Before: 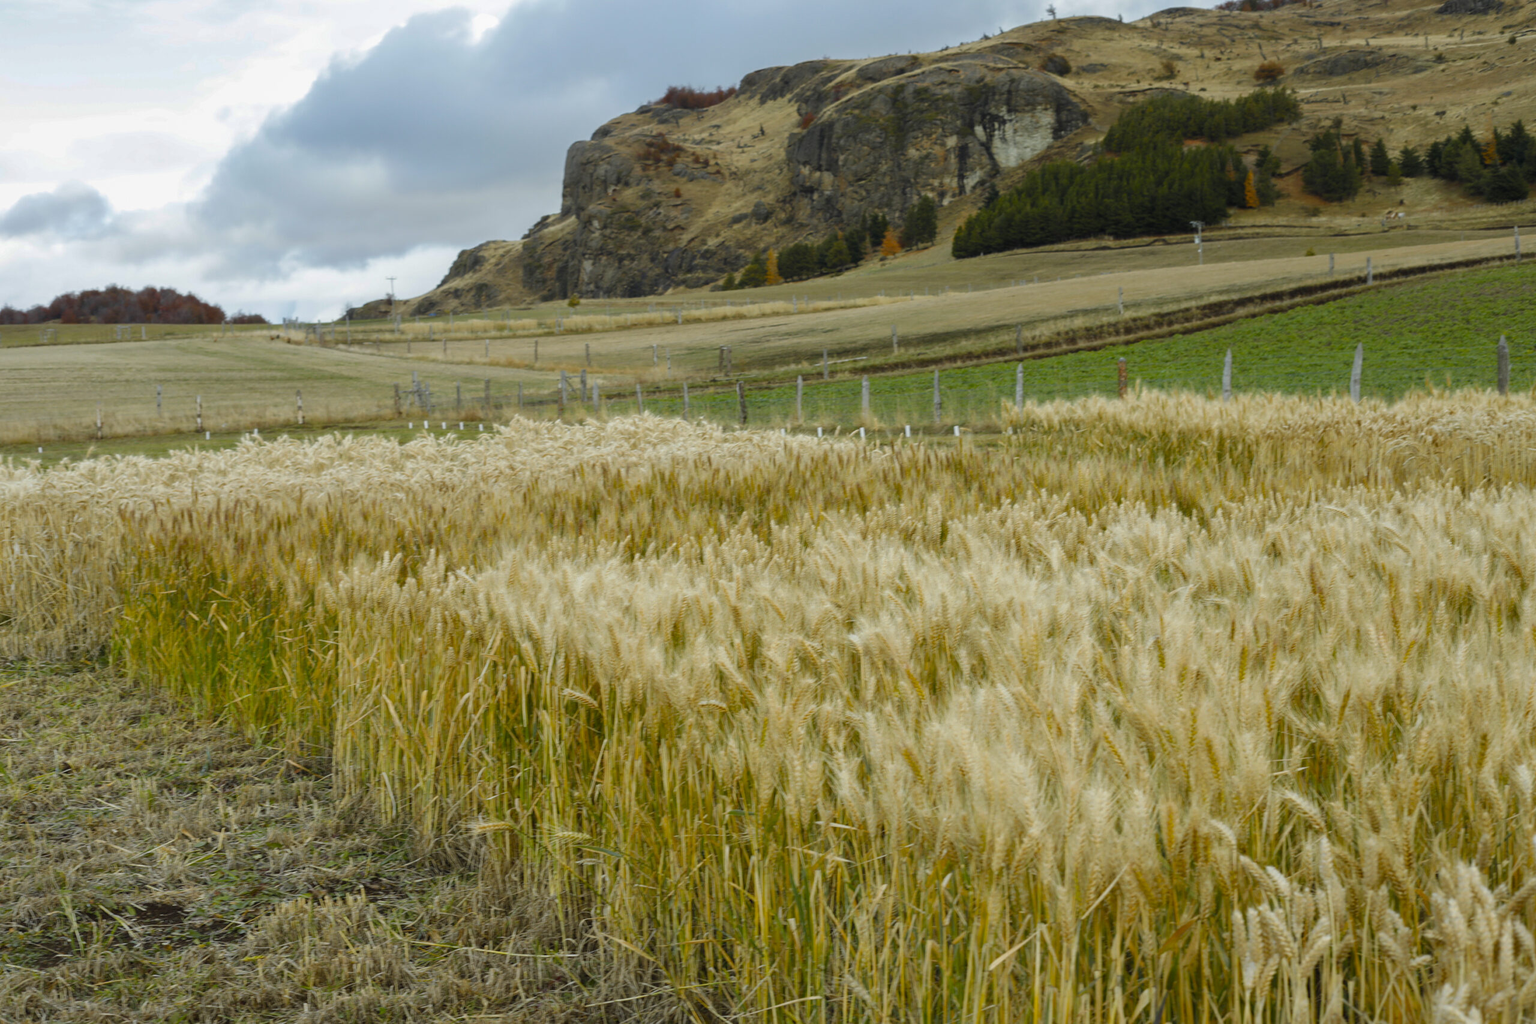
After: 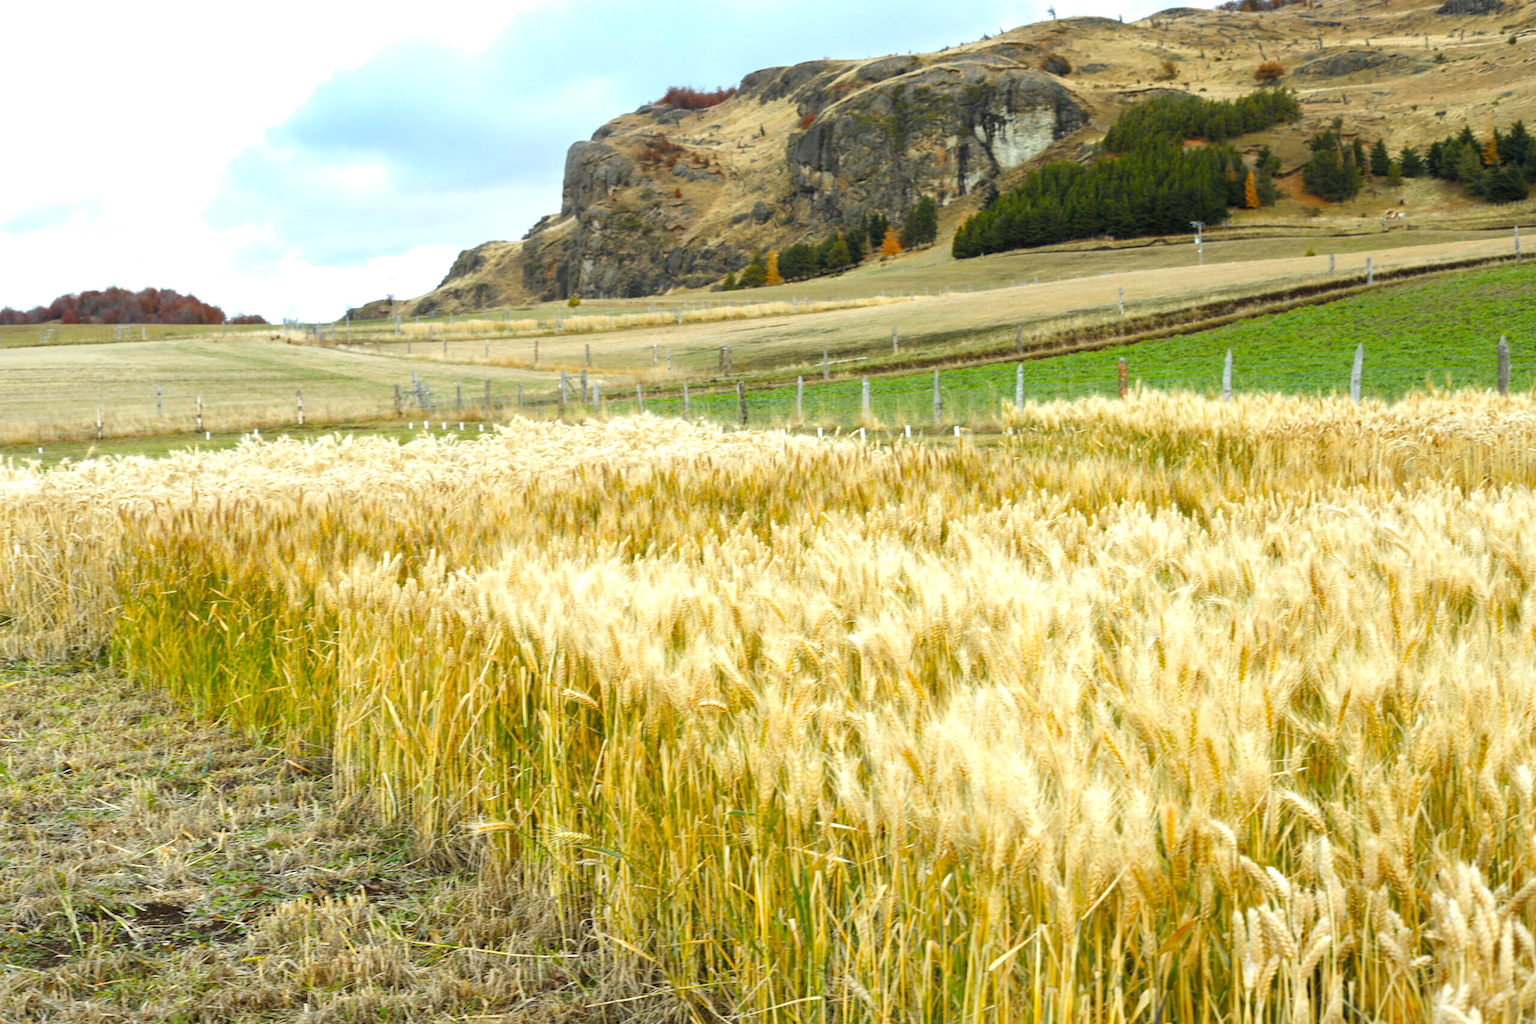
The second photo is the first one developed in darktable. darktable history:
exposure: black level correction 0, exposure 1.1 EV, compensate exposure bias true, compensate highlight preservation false
rotate and perspective: automatic cropping original format, crop left 0, crop top 0
